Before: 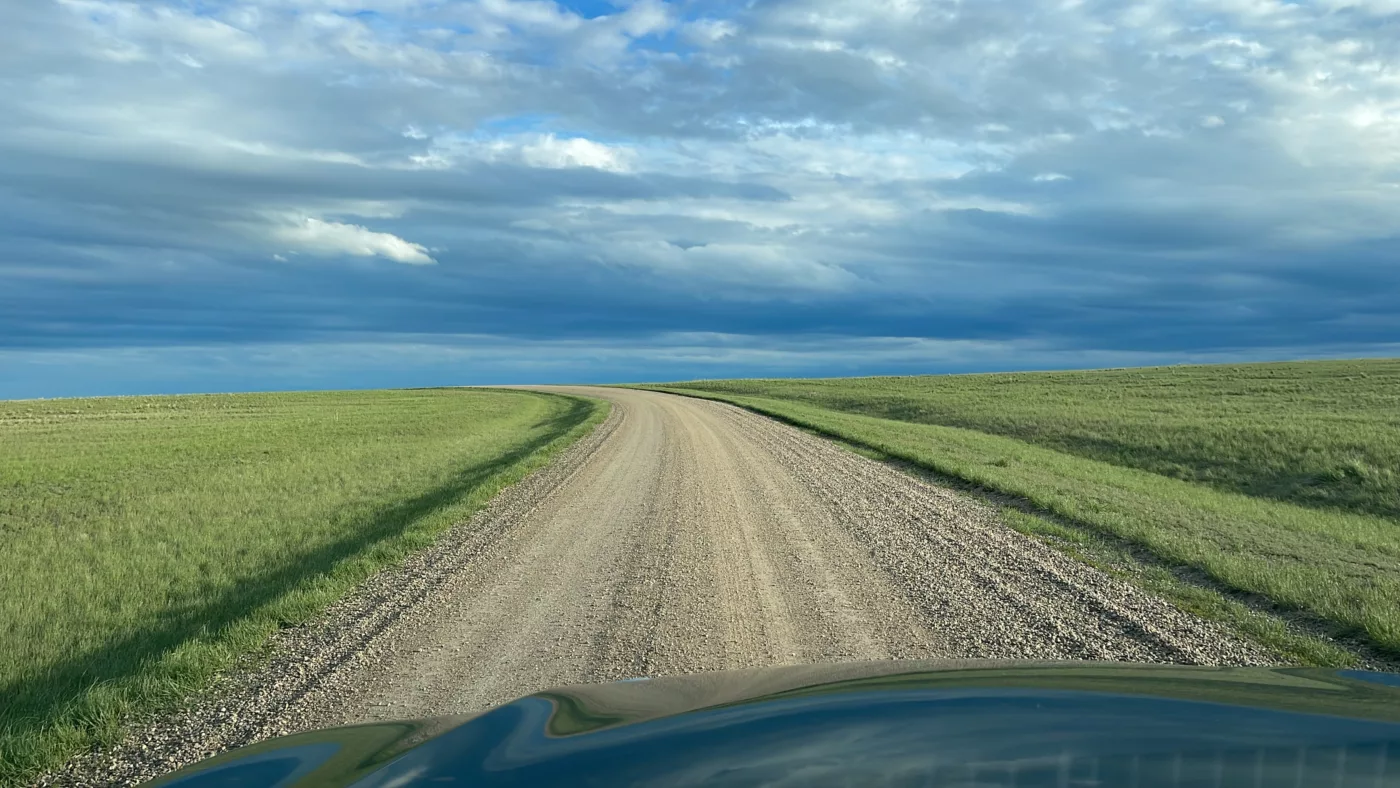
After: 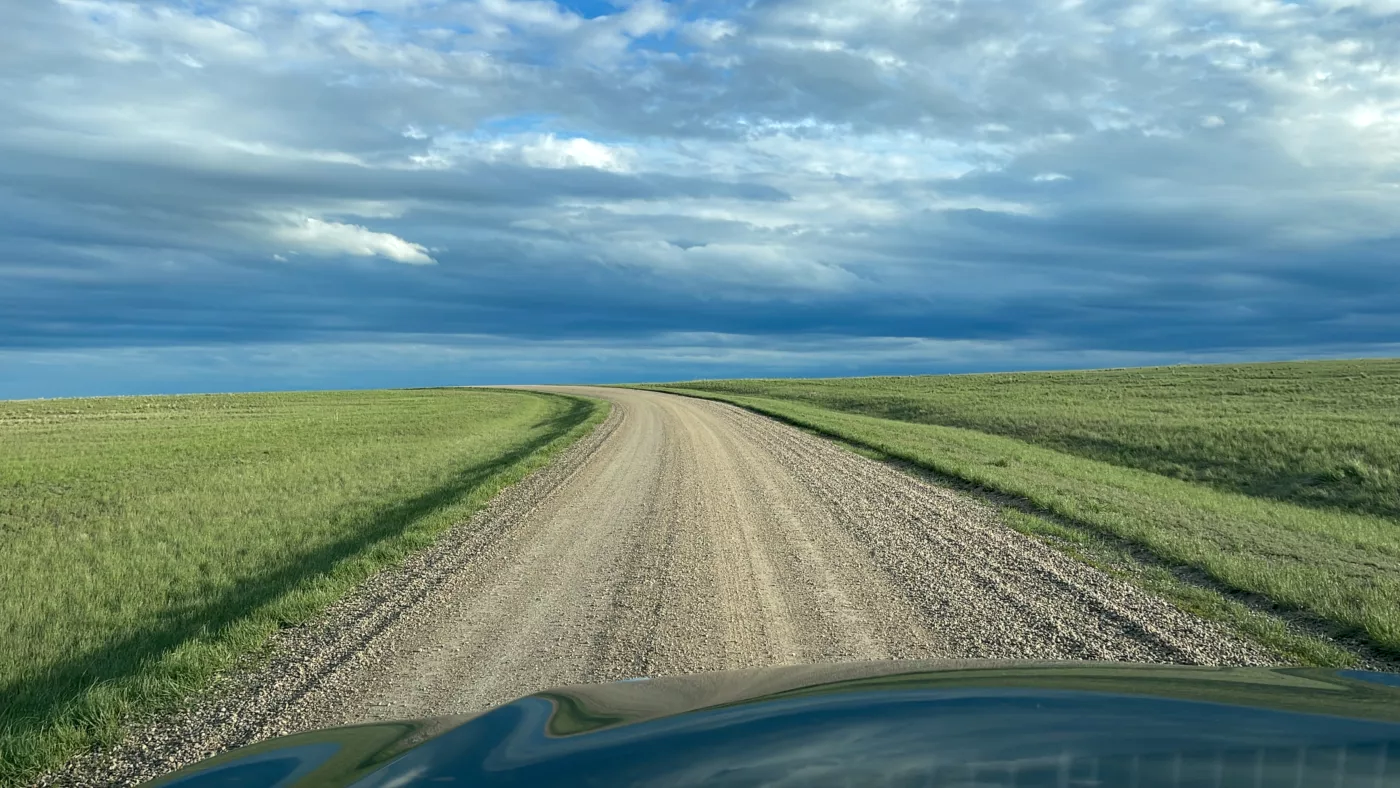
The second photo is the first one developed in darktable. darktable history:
local contrast: detail 118%
